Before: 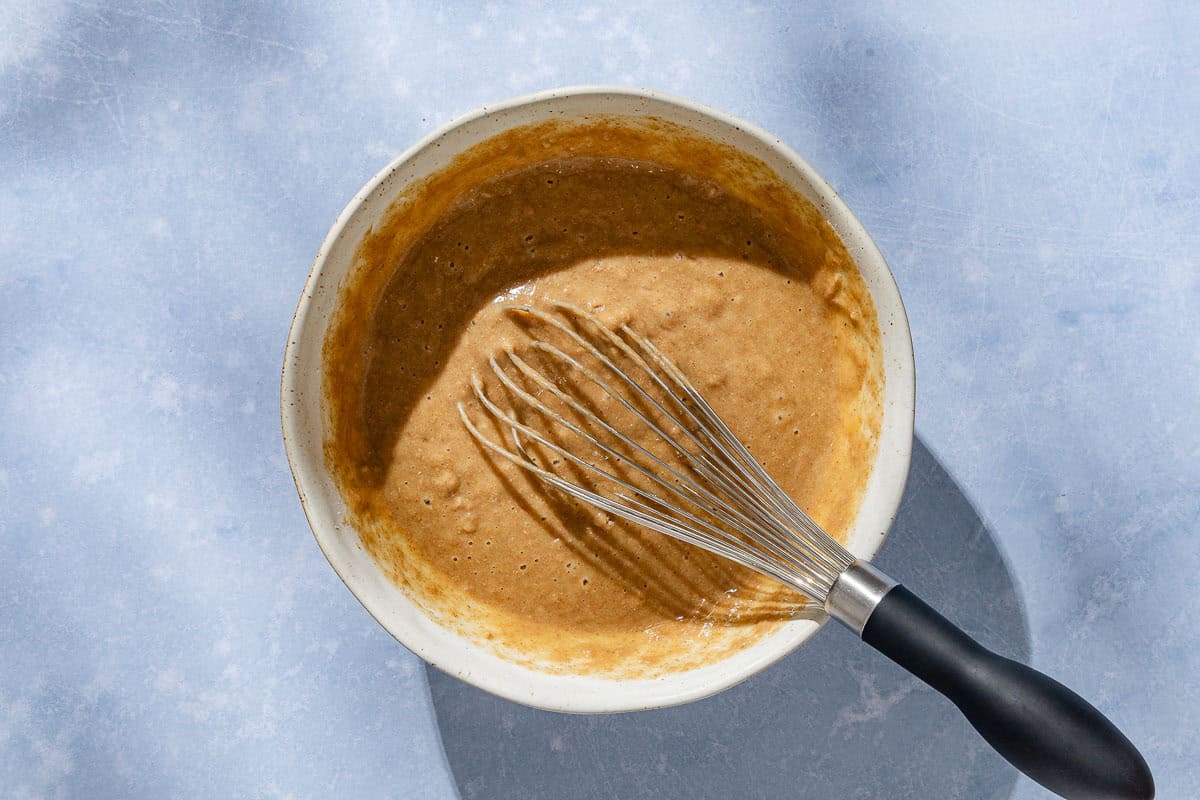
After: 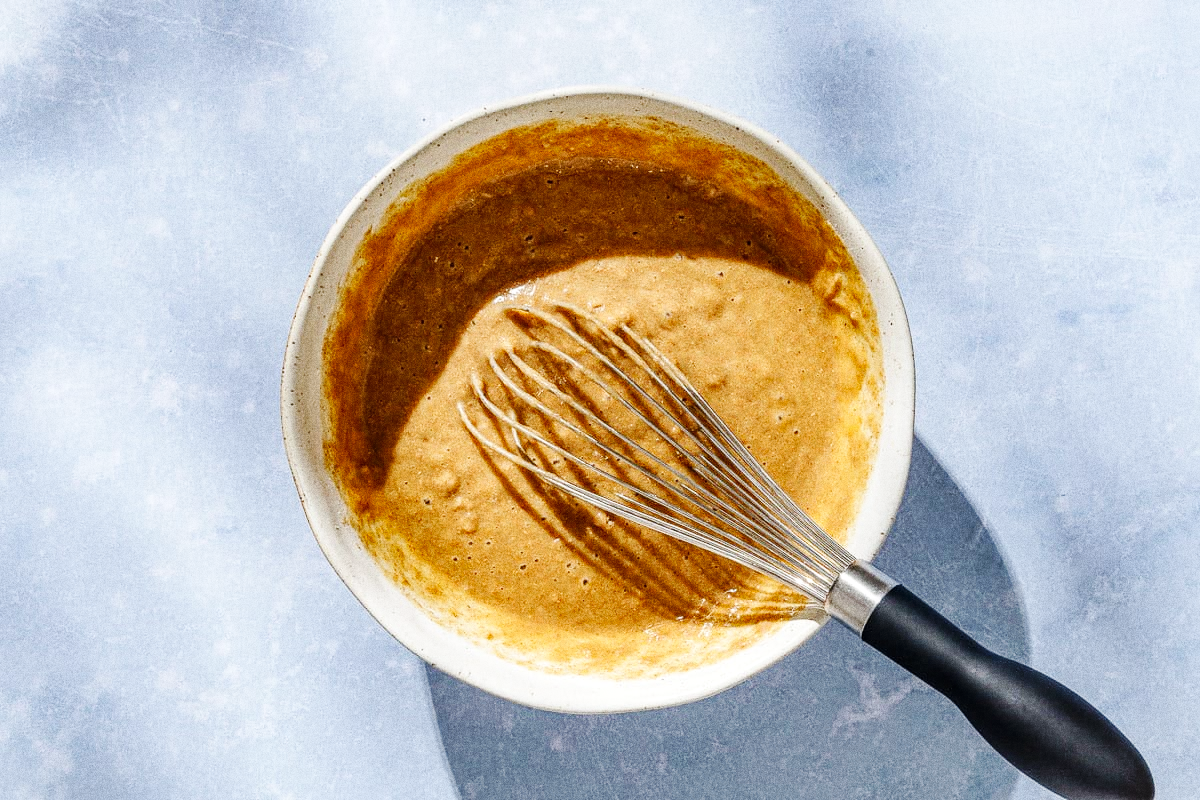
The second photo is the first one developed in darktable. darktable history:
base curve: curves: ch0 [(0, 0) (0.032, 0.025) (0.121, 0.166) (0.206, 0.329) (0.605, 0.79) (1, 1)], preserve colors none
grain: coarseness 11.82 ISO, strength 36.67%, mid-tones bias 74.17%
local contrast: on, module defaults
